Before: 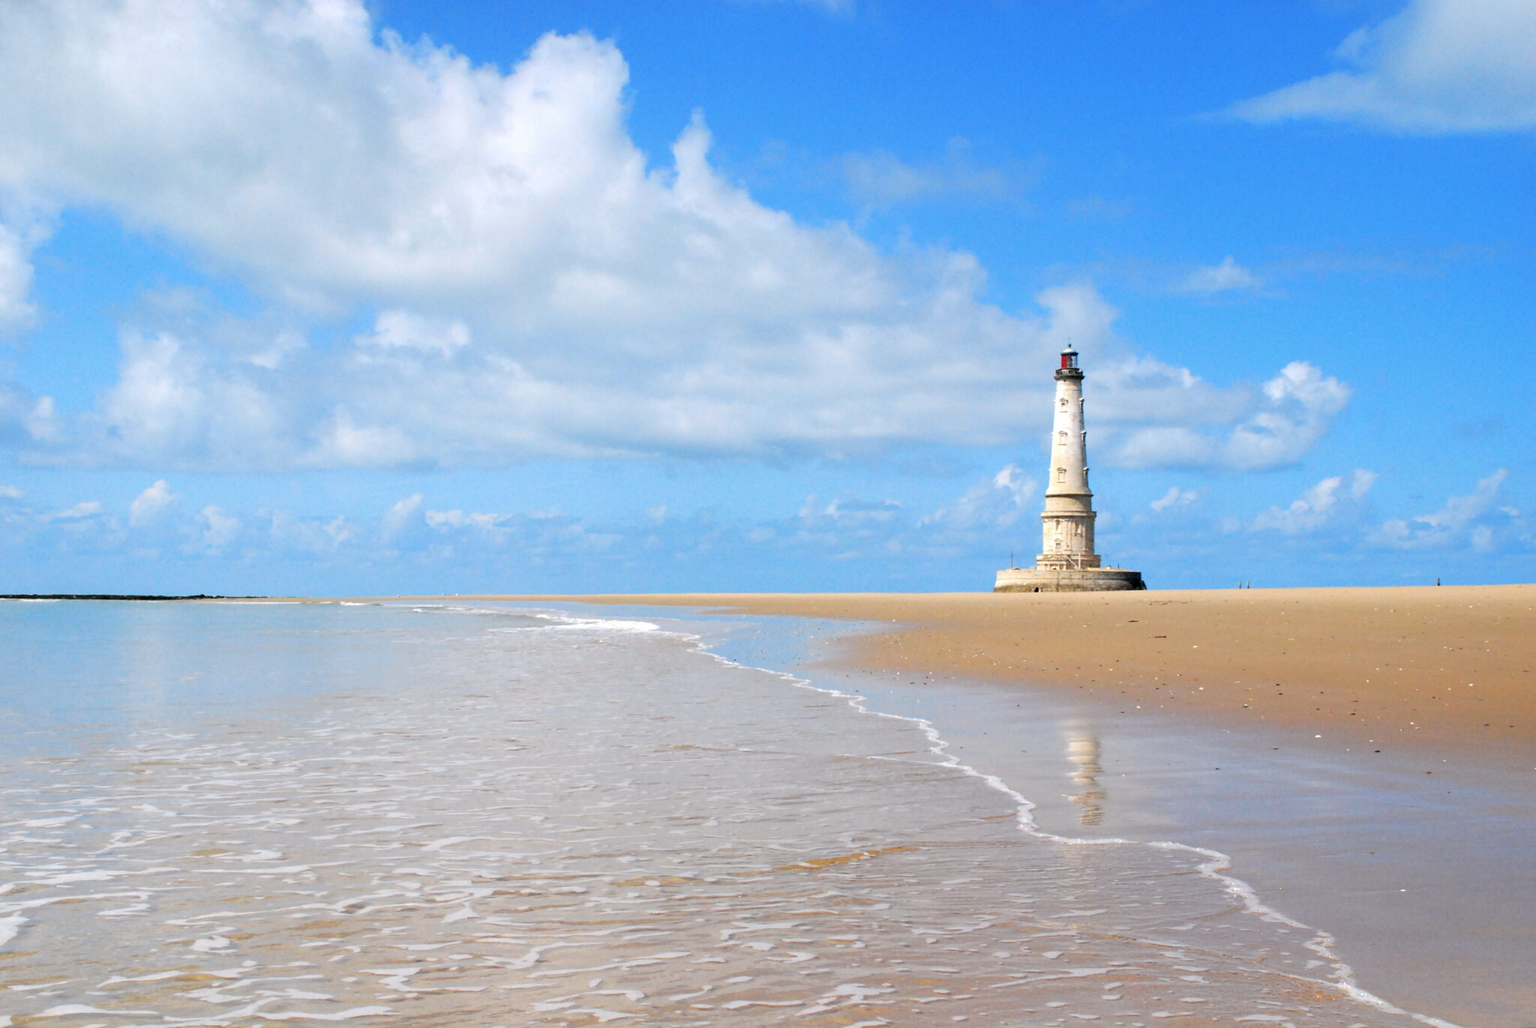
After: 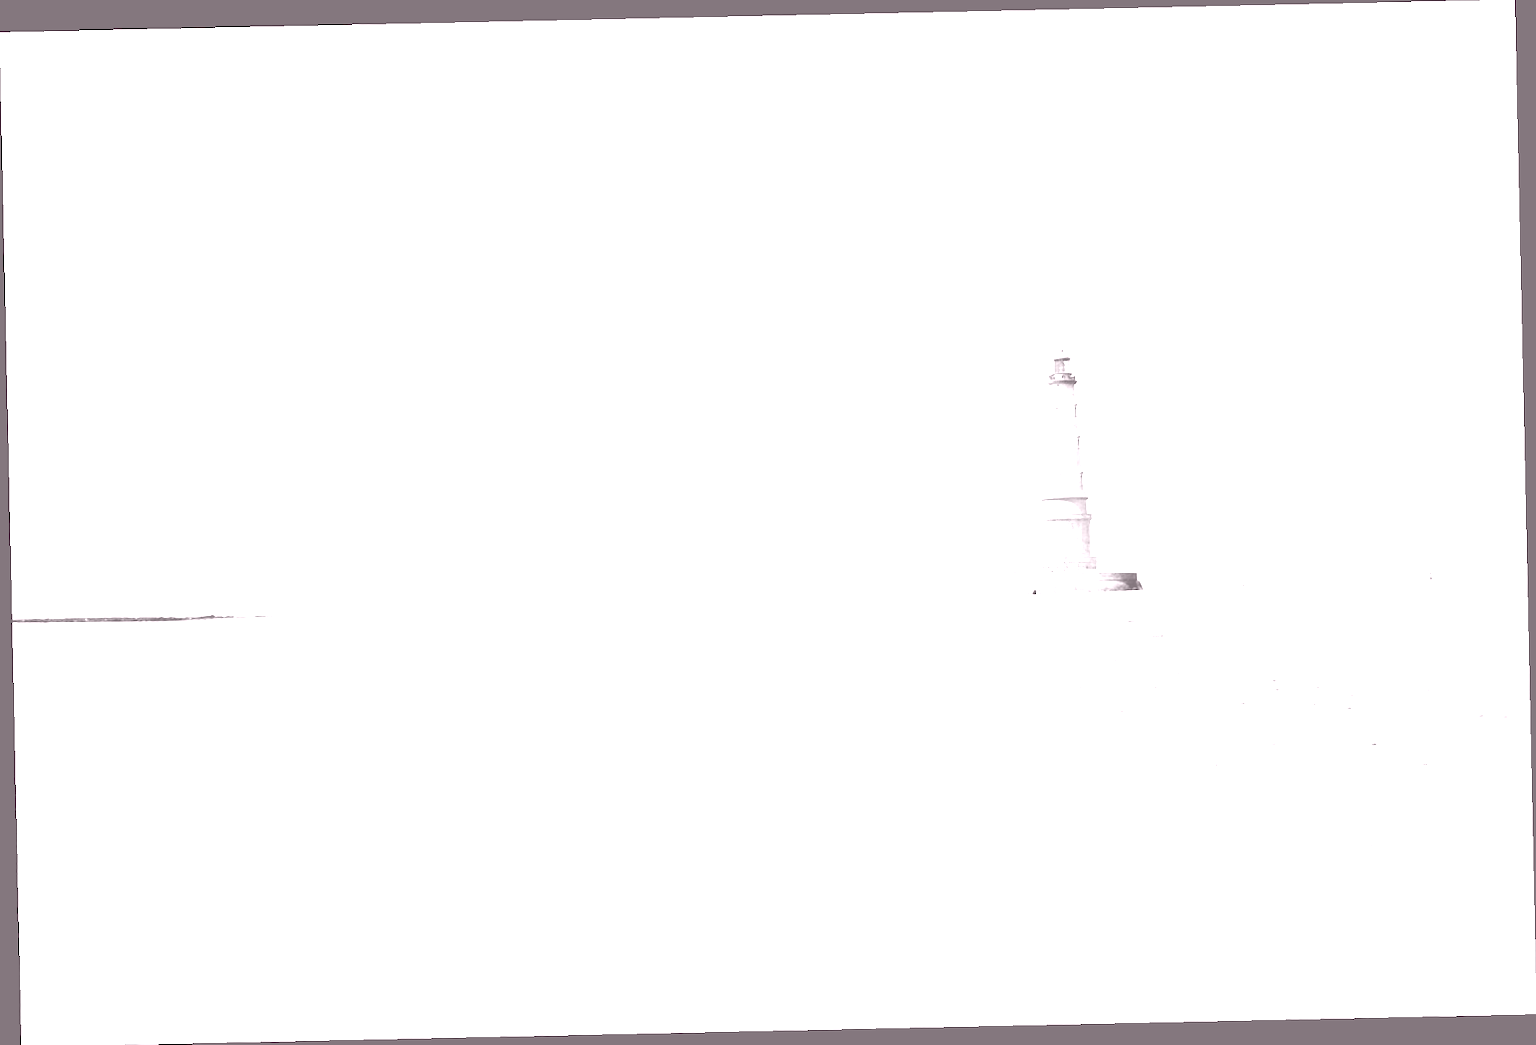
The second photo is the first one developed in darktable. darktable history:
exposure: black level correction 0, exposure 1 EV, compensate highlight preservation false
colorize: hue 25.2°, saturation 83%, source mix 82%, lightness 79%, version 1
rotate and perspective: rotation -1.24°, automatic cropping off
